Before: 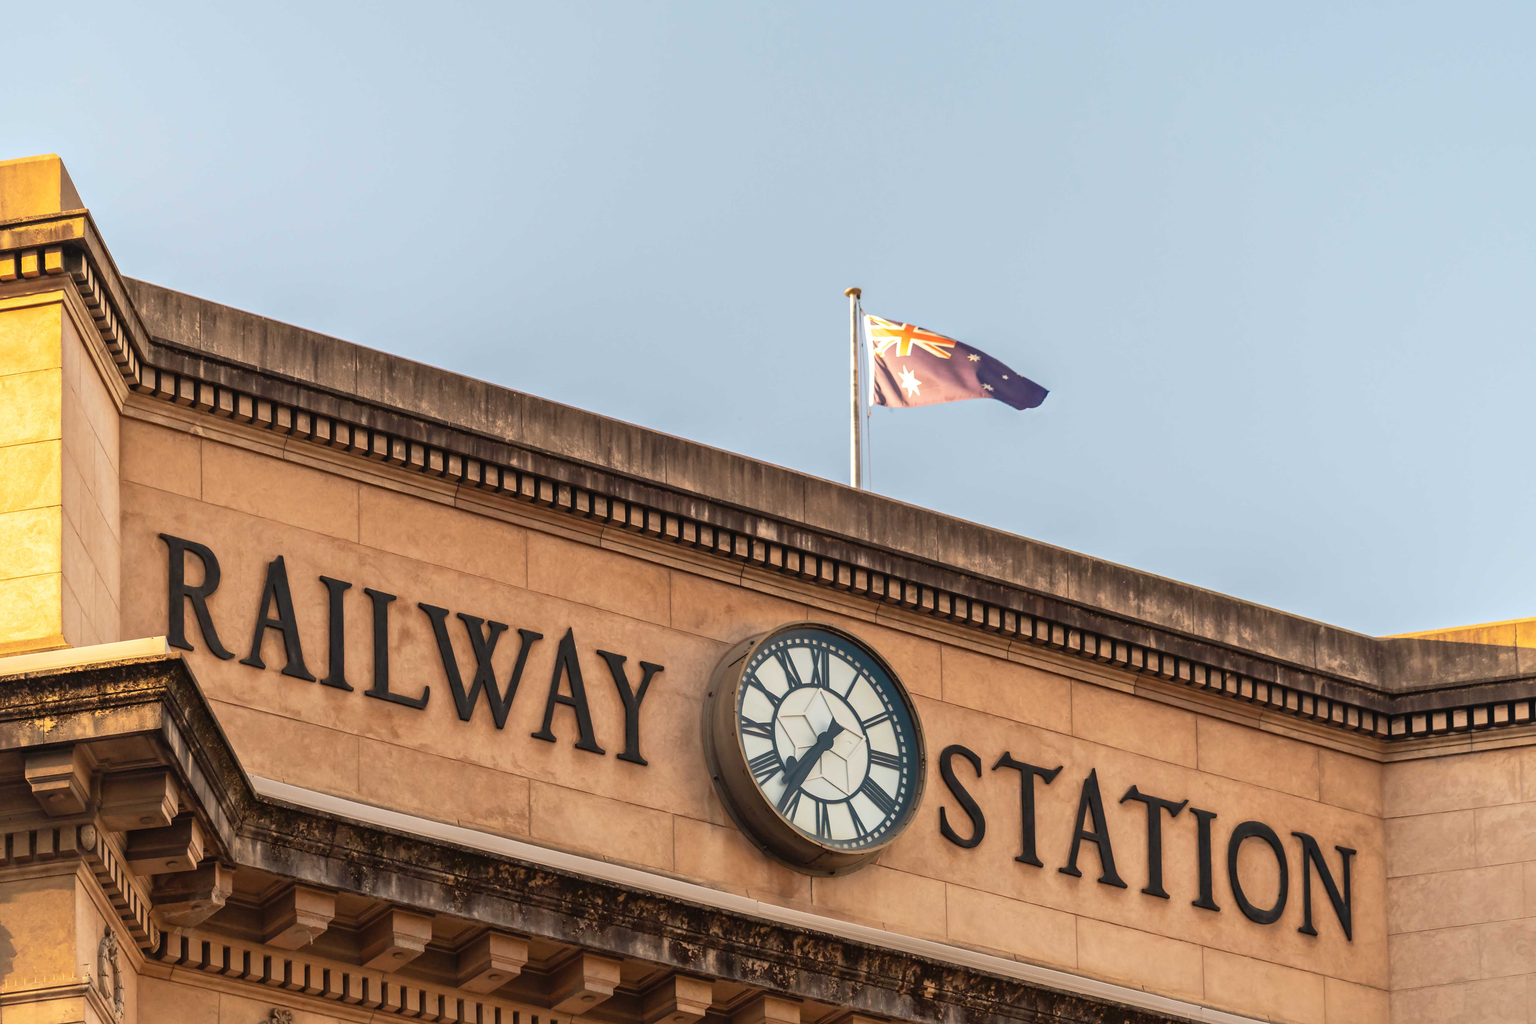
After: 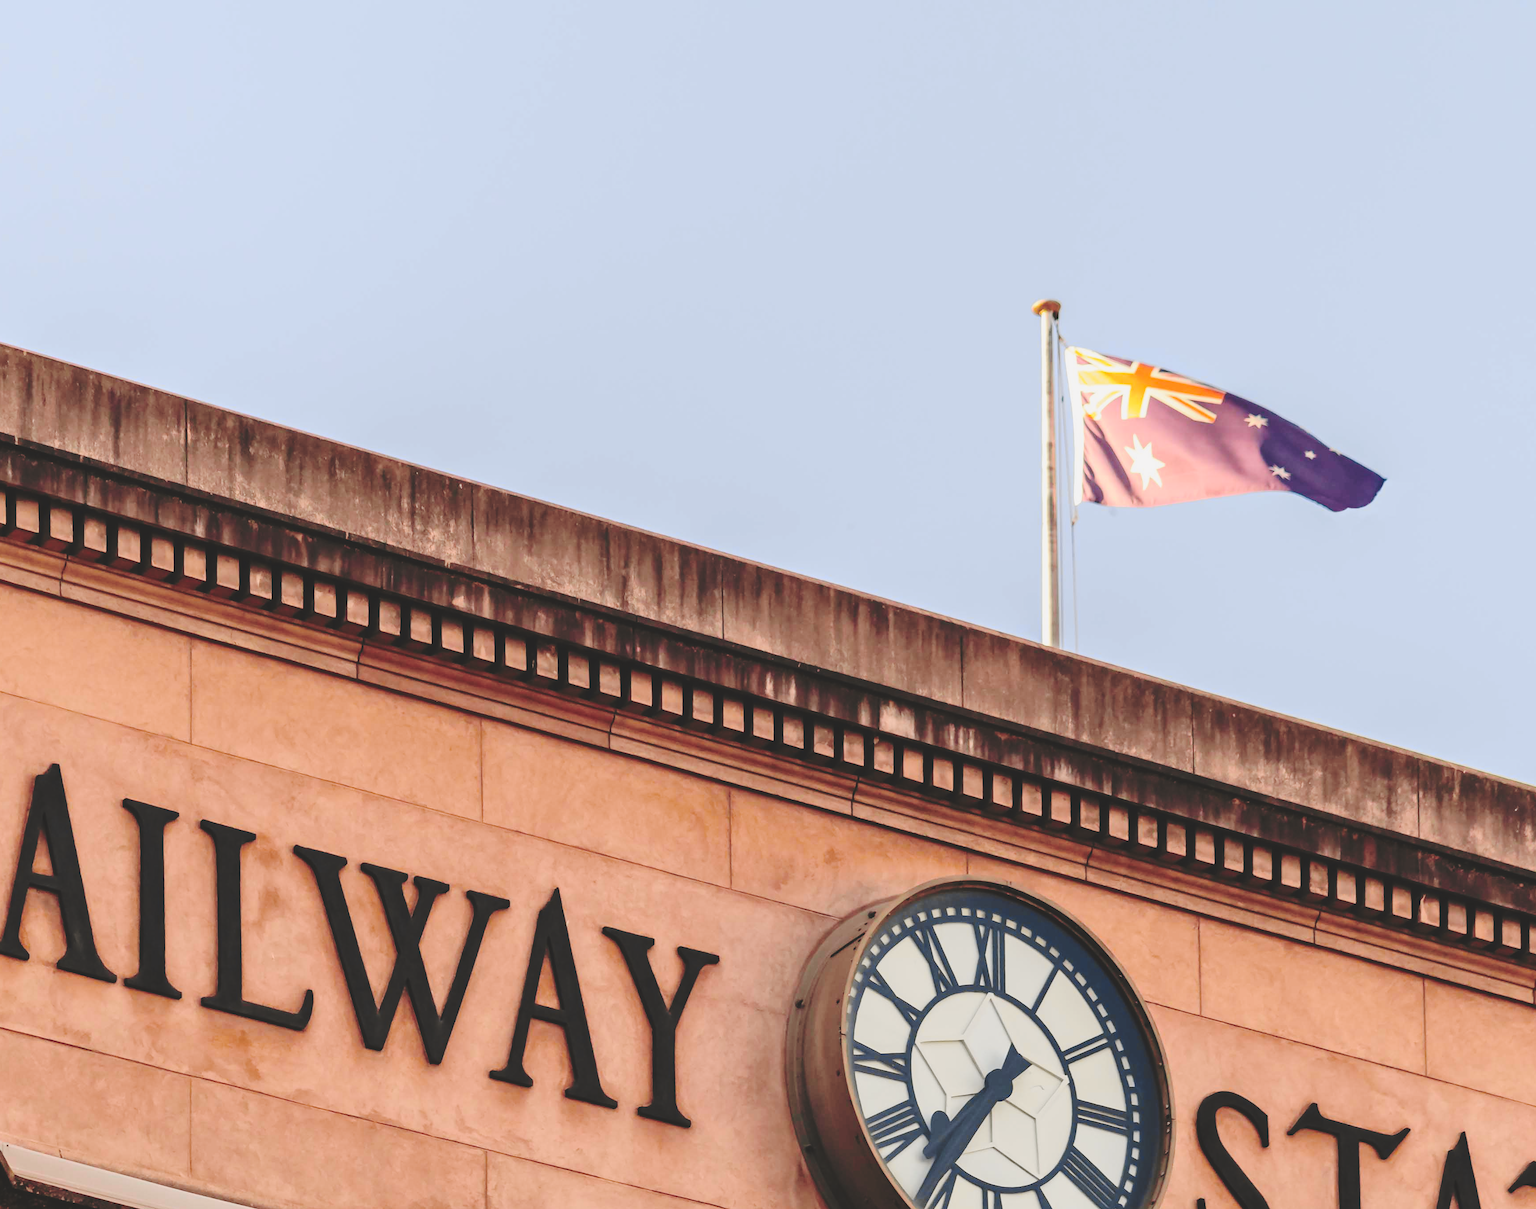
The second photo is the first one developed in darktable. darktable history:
crop: left 16.202%, top 11.208%, right 26.045%, bottom 20.557%
tone curve: curves: ch0 [(0, 0) (0.087, 0.054) (0.281, 0.245) (0.506, 0.526) (0.8, 0.824) (0.994, 0.955)]; ch1 [(0, 0) (0.27, 0.195) (0.406, 0.435) (0.452, 0.474) (0.495, 0.5) (0.514, 0.508) (0.537, 0.556) (0.654, 0.689) (1, 1)]; ch2 [(0, 0) (0.269, 0.299) (0.459, 0.441) (0.498, 0.499) (0.523, 0.52) (0.551, 0.549) (0.633, 0.625) (0.659, 0.681) (0.718, 0.764) (1, 1)], color space Lab, independent channels, preserve colors none
base curve: curves: ch0 [(0, 0.024) (0.055, 0.065) (0.121, 0.166) (0.236, 0.319) (0.693, 0.726) (1, 1)], preserve colors none
